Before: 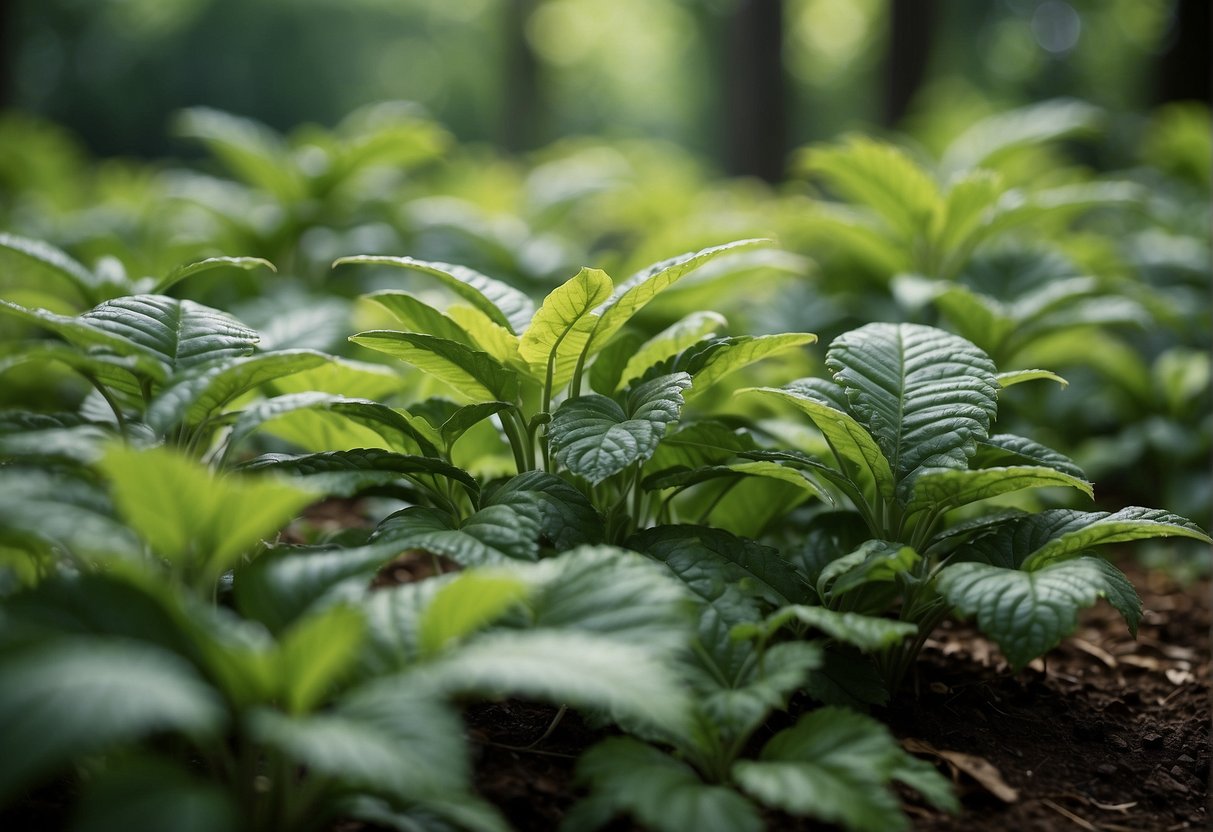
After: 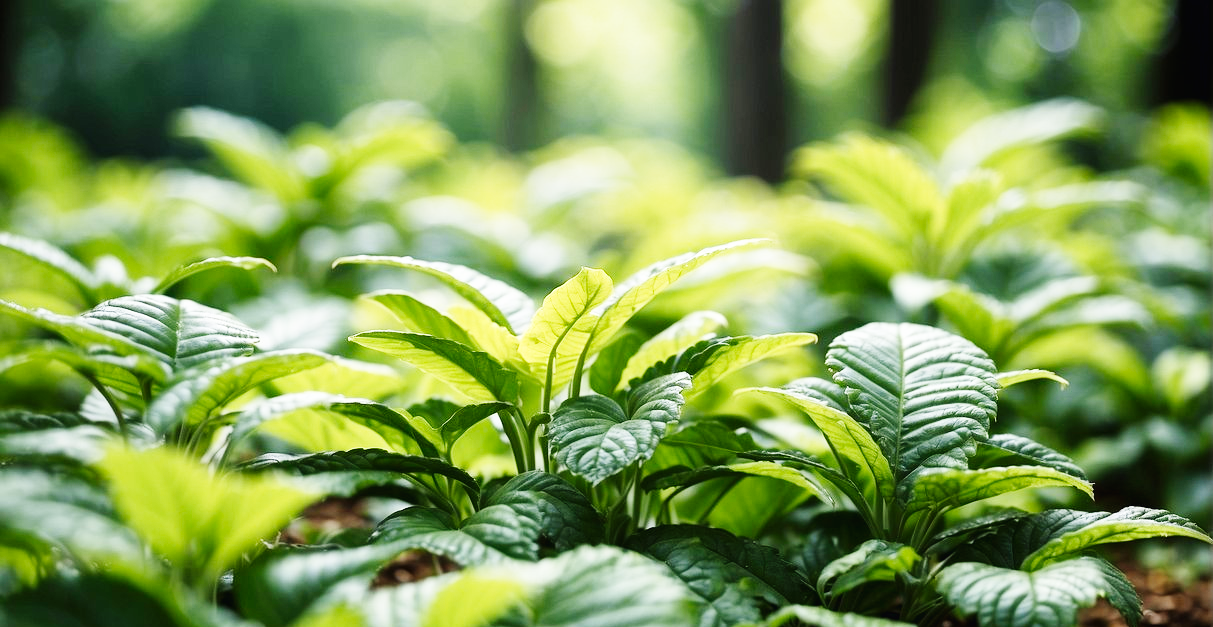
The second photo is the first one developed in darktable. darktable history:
crop: bottom 24.632%
base curve: curves: ch0 [(0, 0.003) (0.001, 0.002) (0.006, 0.004) (0.02, 0.022) (0.048, 0.086) (0.094, 0.234) (0.162, 0.431) (0.258, 0.629) (0.385, 0.8) (0.548, 0.918) (0.751, 0.988) (1, 1)], preserve colors none
